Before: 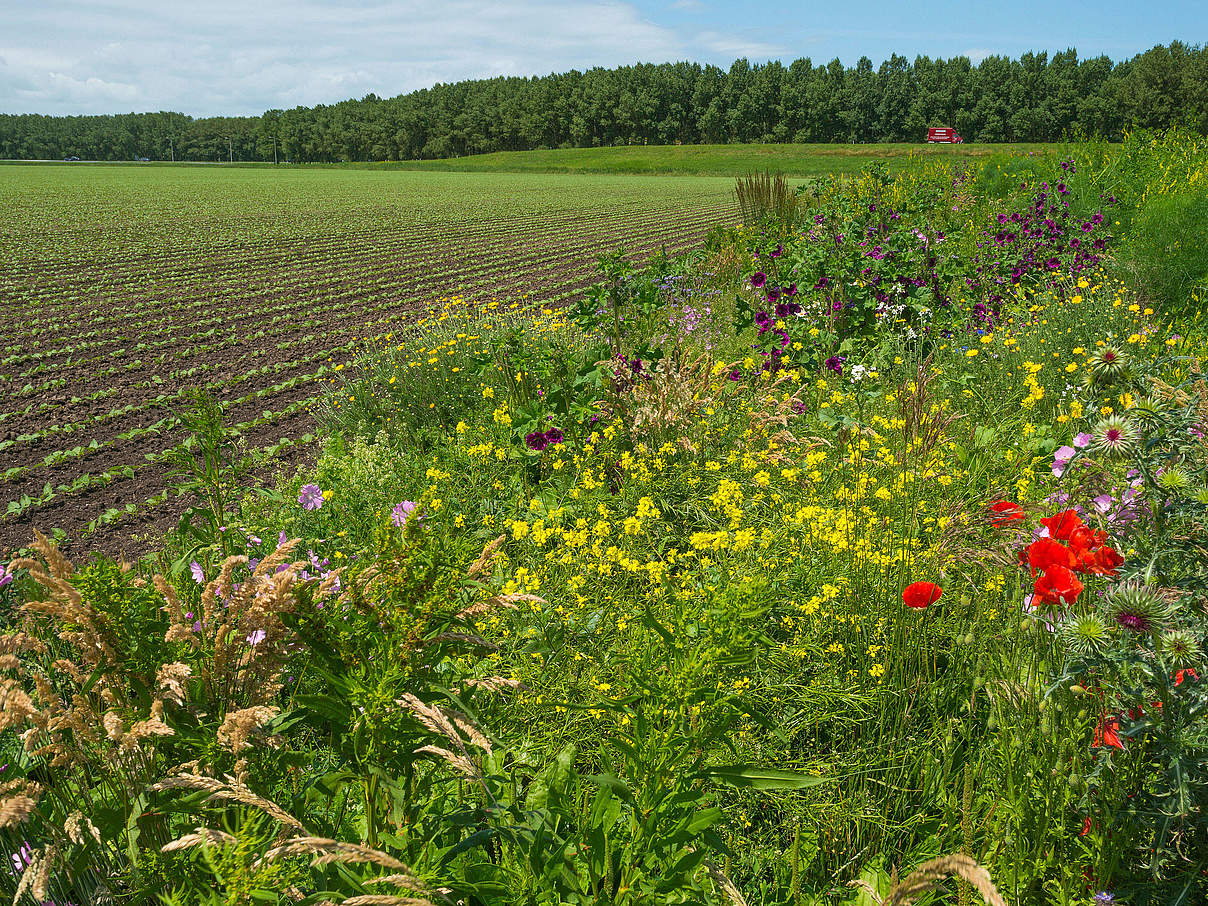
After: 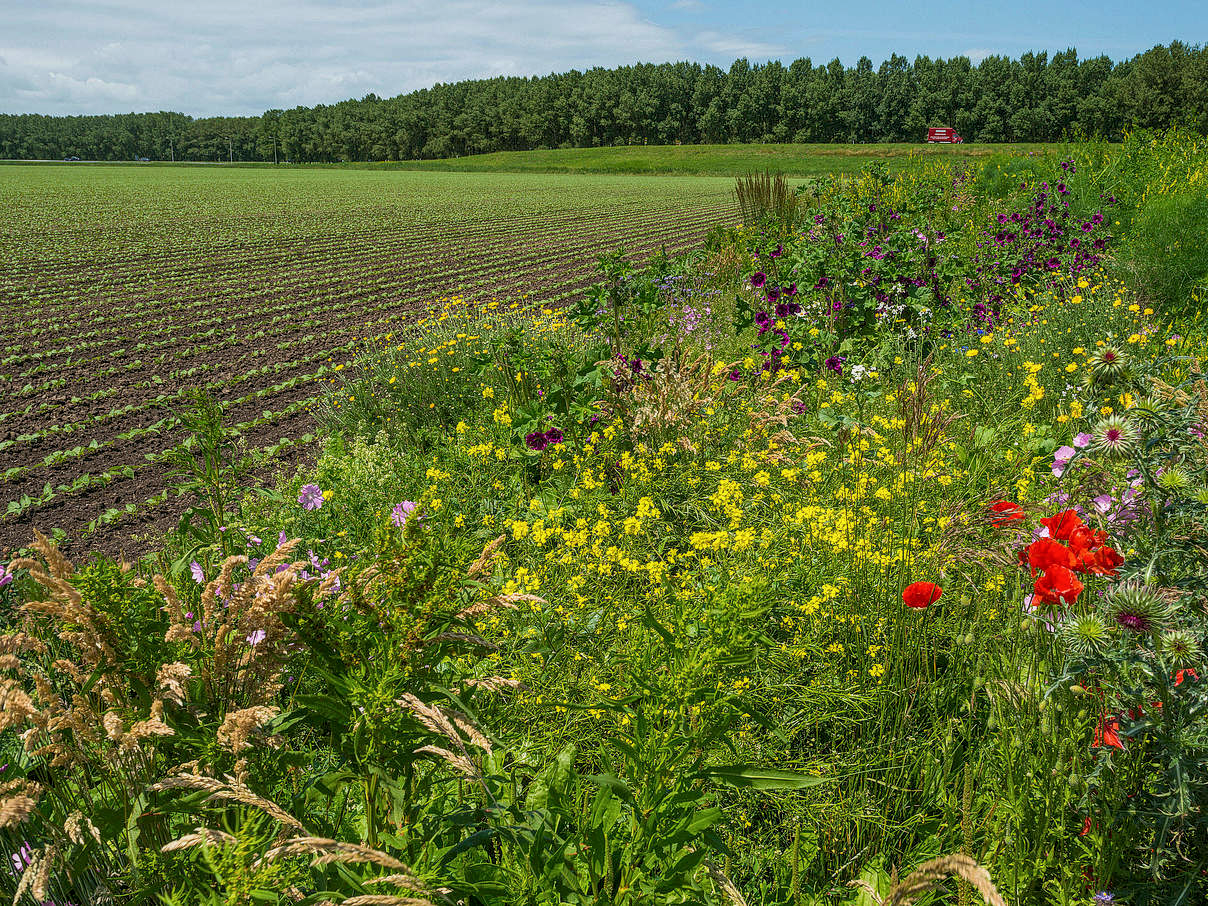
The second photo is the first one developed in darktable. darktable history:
exposure: exposure -0.151 EV, compensate highlight preservation false
local contrast: on, module defaults
